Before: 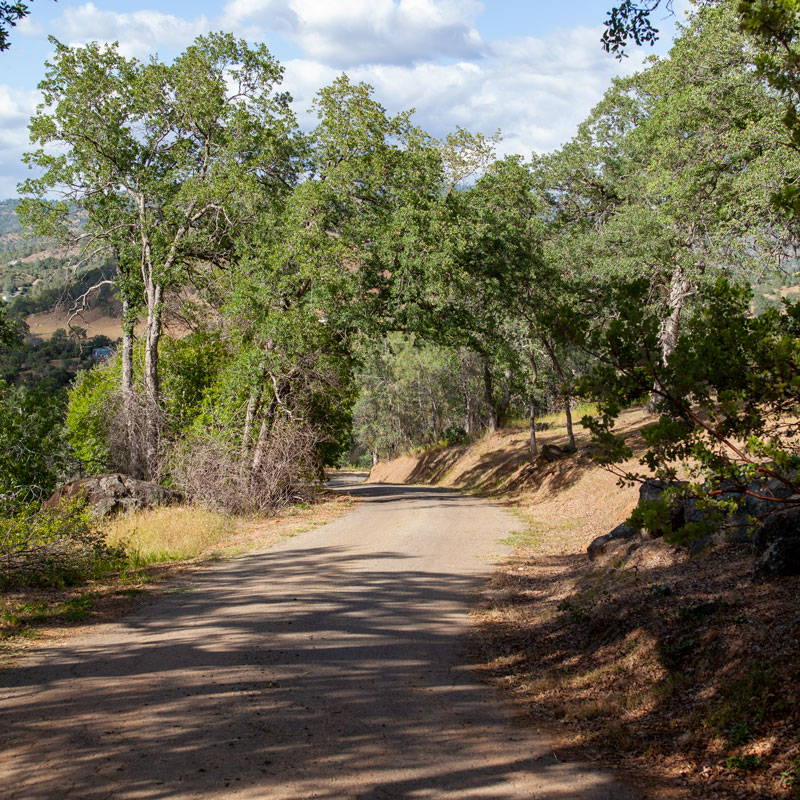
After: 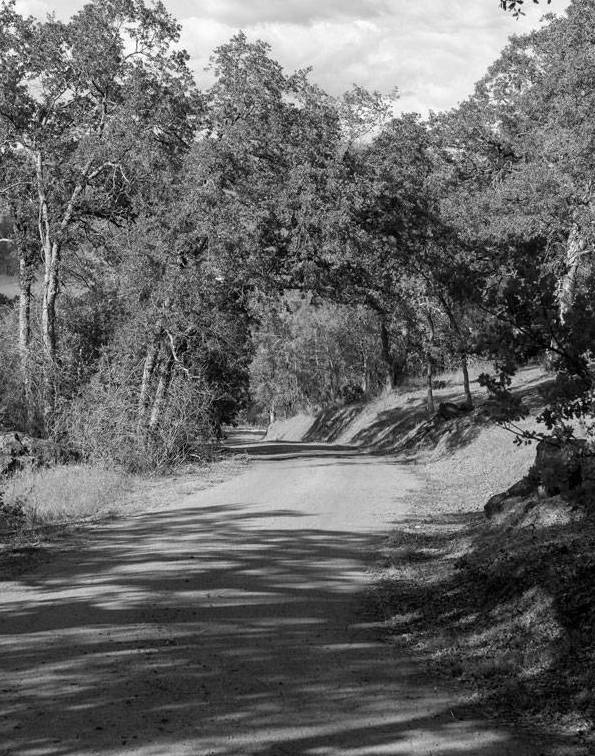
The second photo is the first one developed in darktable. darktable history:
color calibration: output gray [0.21, 0.42, 0.37, 0], illuminant F (fluorescent), F source F9 (Cool White Deluxe 4150 K) – high CRI, x 0.374, y 0.373, temperature 4153.61 K
crop and rotate: left 12.966%, top 5.404%, right 12.57%
